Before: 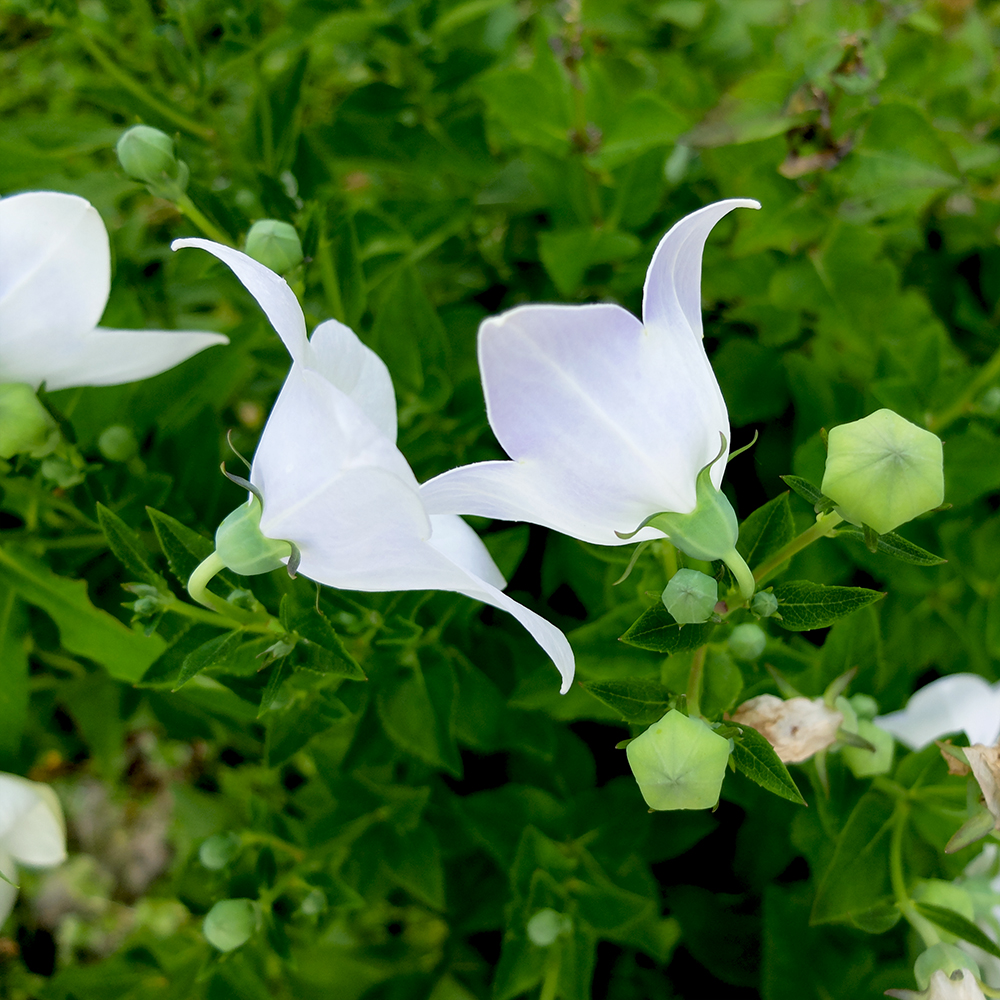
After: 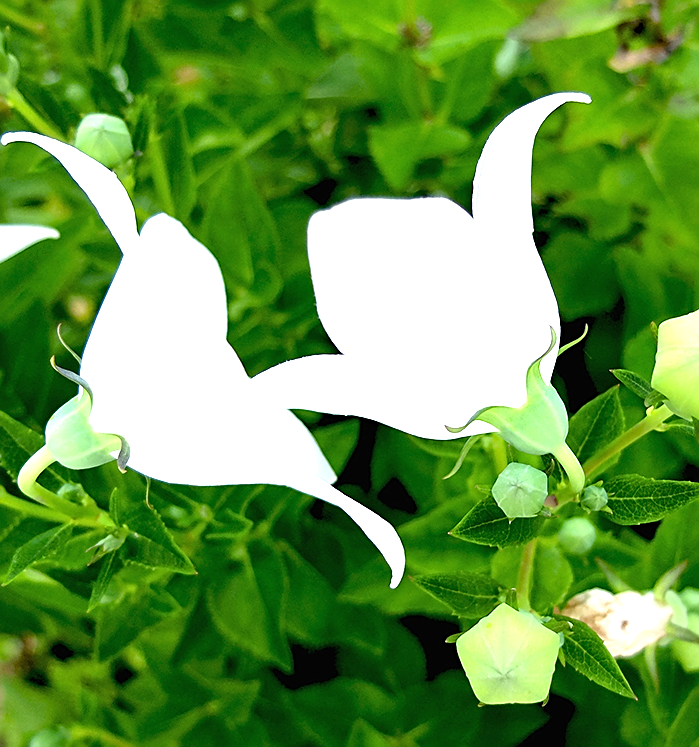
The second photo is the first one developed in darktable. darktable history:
crop and rotate: left 17.046%, top 10.659%, right 12.989%, bottom 14.553%
exposure: black level correction -0.001, exposure 0.9 EV, compensate exposure bias true, compensate highlight preservation false
white balance: red 0.983, blue 1.036
sharpen: on, module defaults
